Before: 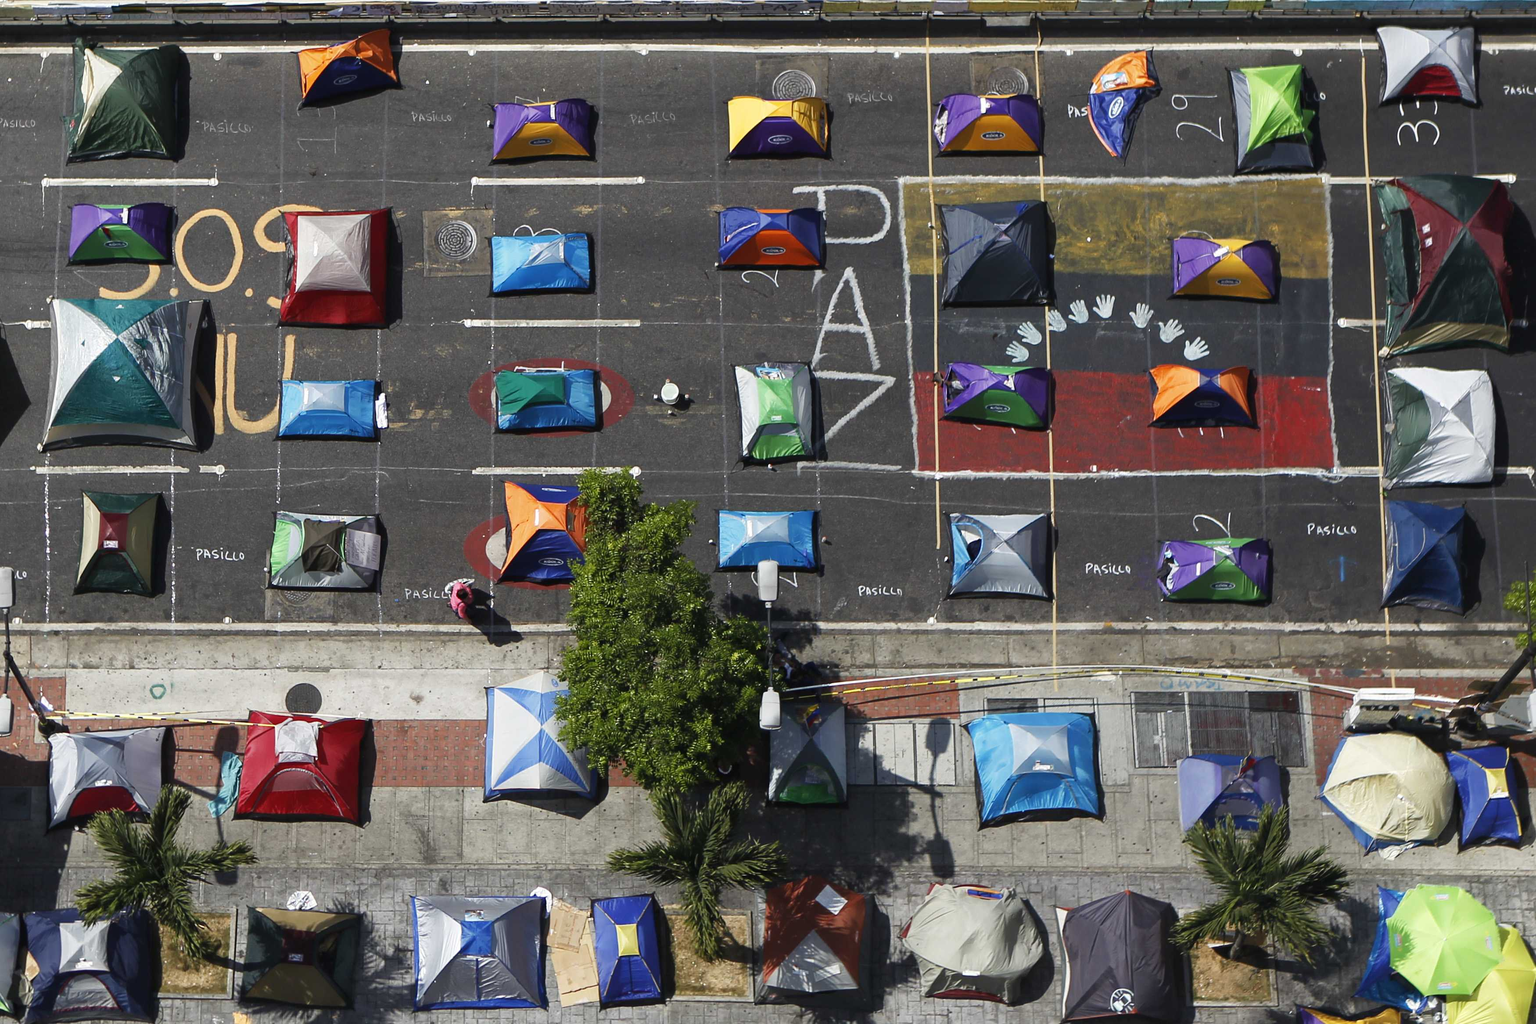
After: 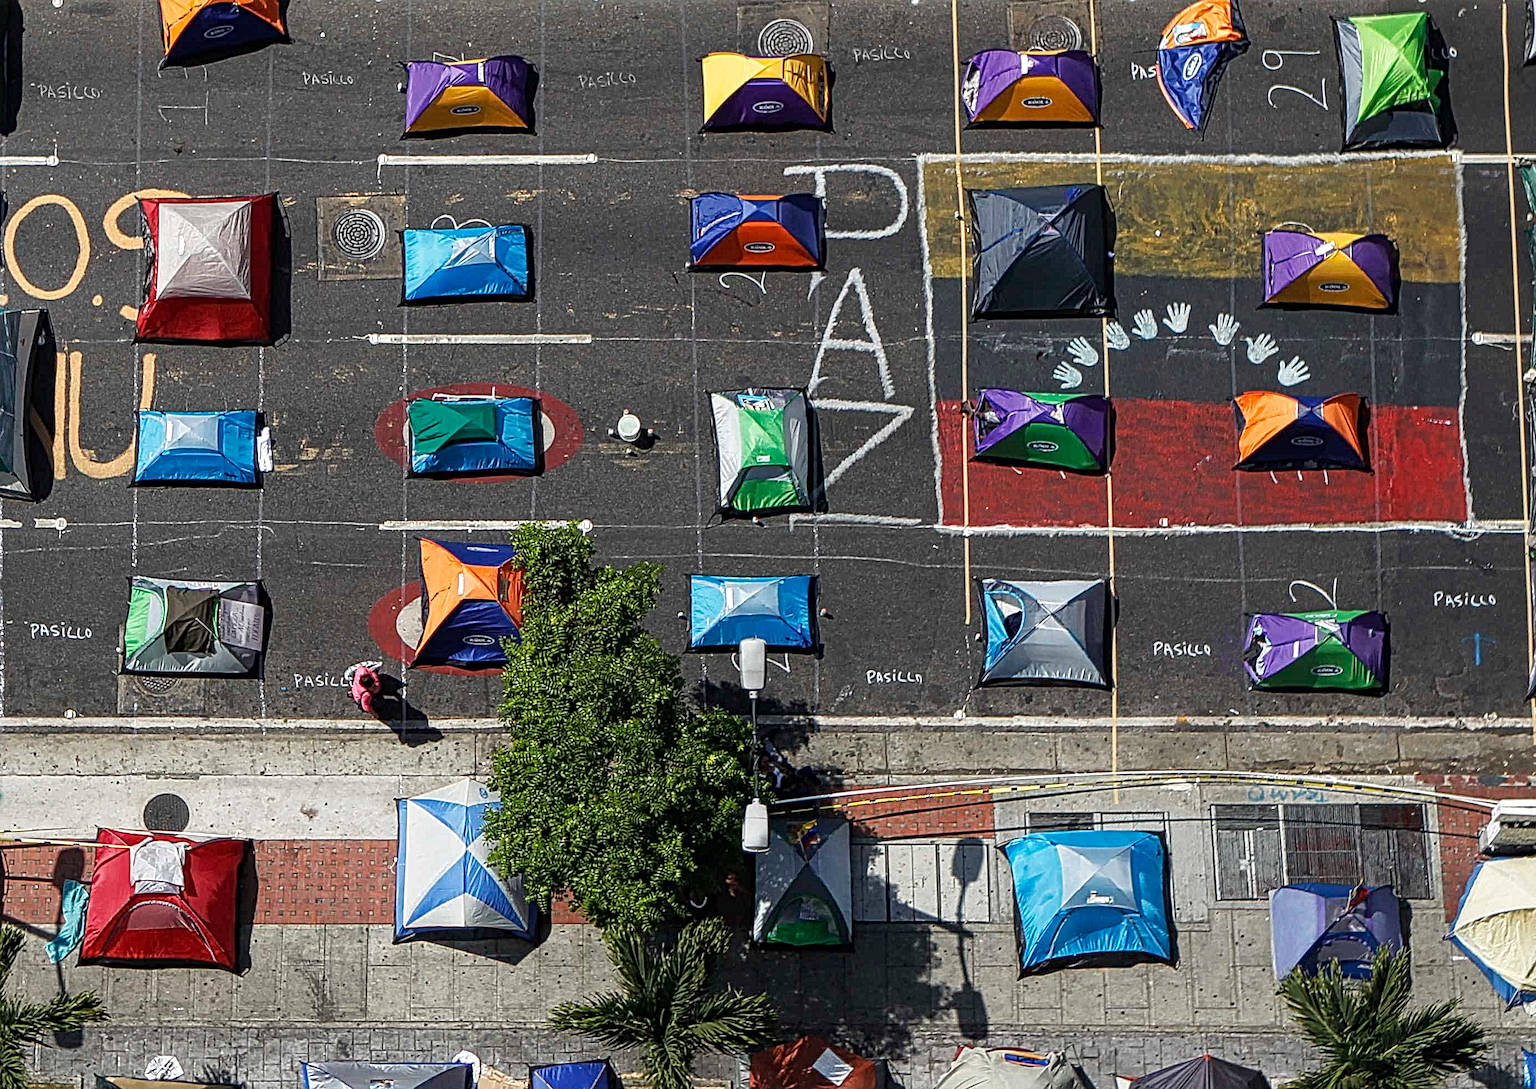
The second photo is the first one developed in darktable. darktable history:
crop: left 11.225%, top 5.381%, right 9.565%, bottom 10.314%
local contrast: mode bilateral grid, contrast 20, coarseness 3, detail 300%, midtone range 0.2
